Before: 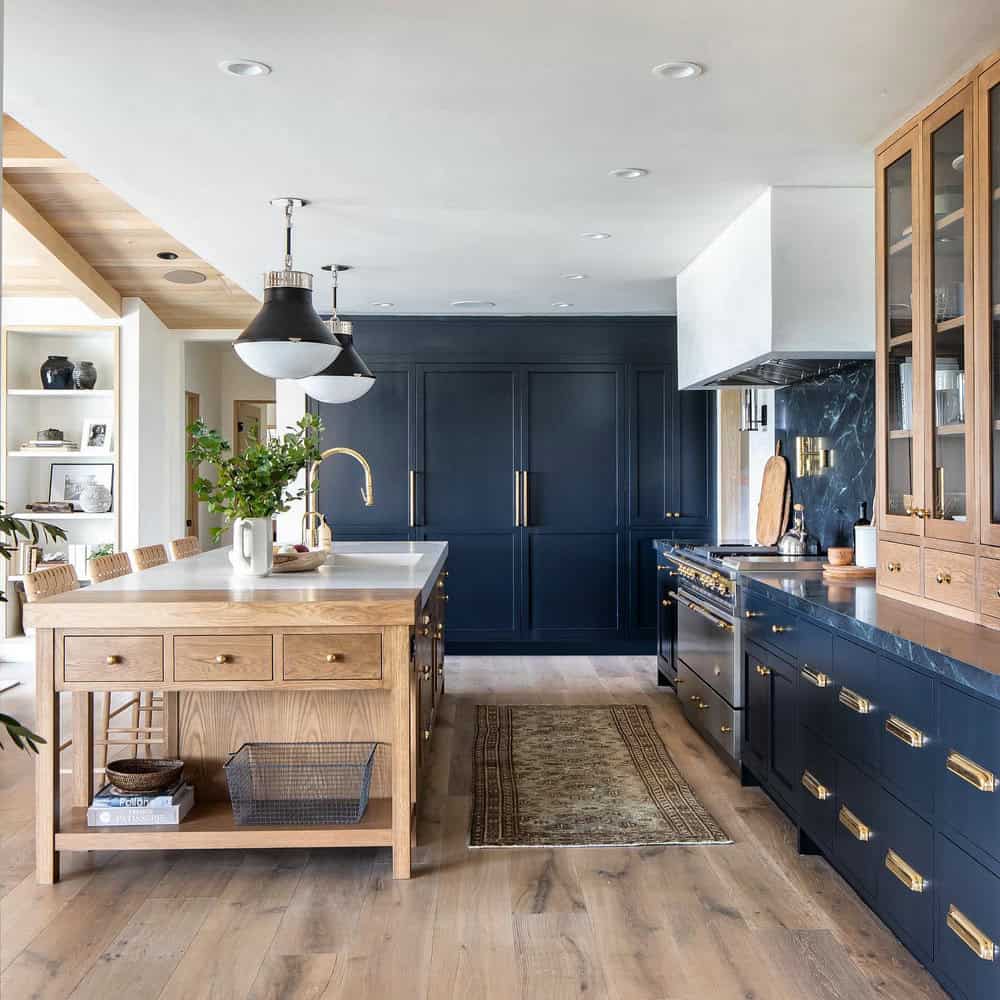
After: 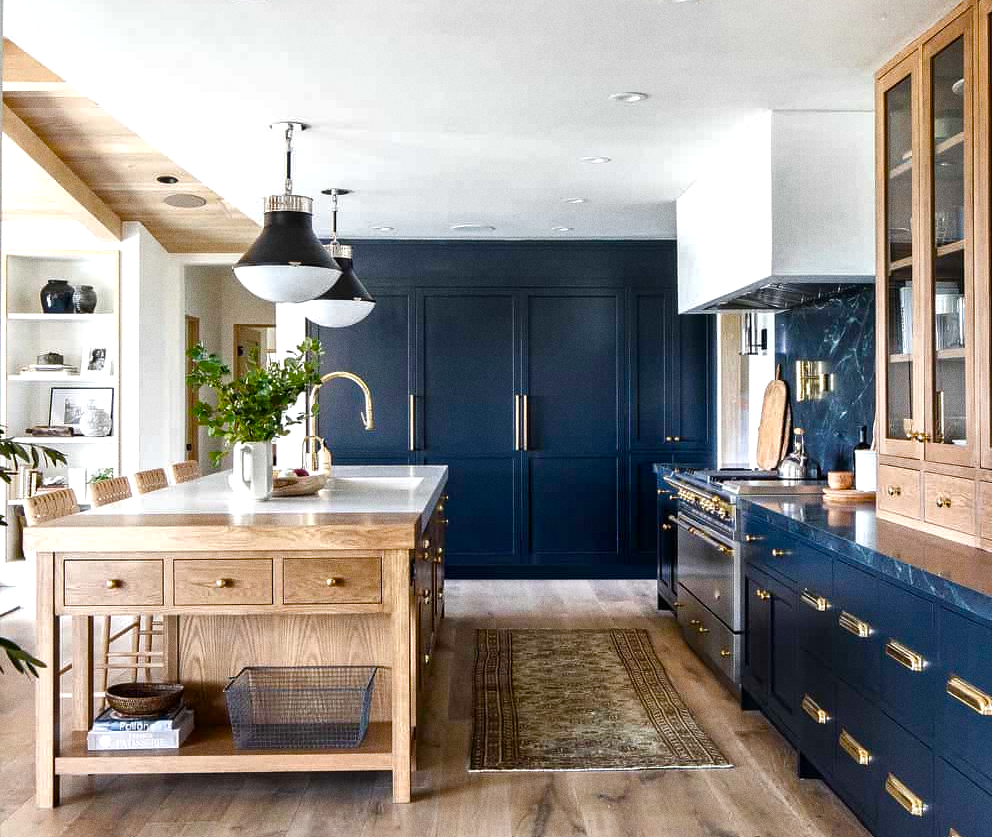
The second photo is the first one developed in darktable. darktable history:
color balance rgb: perceptual saturation grading › highlights -29.58%, perceptual saturation grading › mid-tones 29.47%, perceptual saturation grading › shadows 59.73%, perceptual brilliance grading › global brilliance -17.79%, perceptual brilliance grading › highlights 28.73%, global vibrance 15.44%
crop: top 7.625%, bottom 8.027%
grain: coarseness 0.09 ISO
